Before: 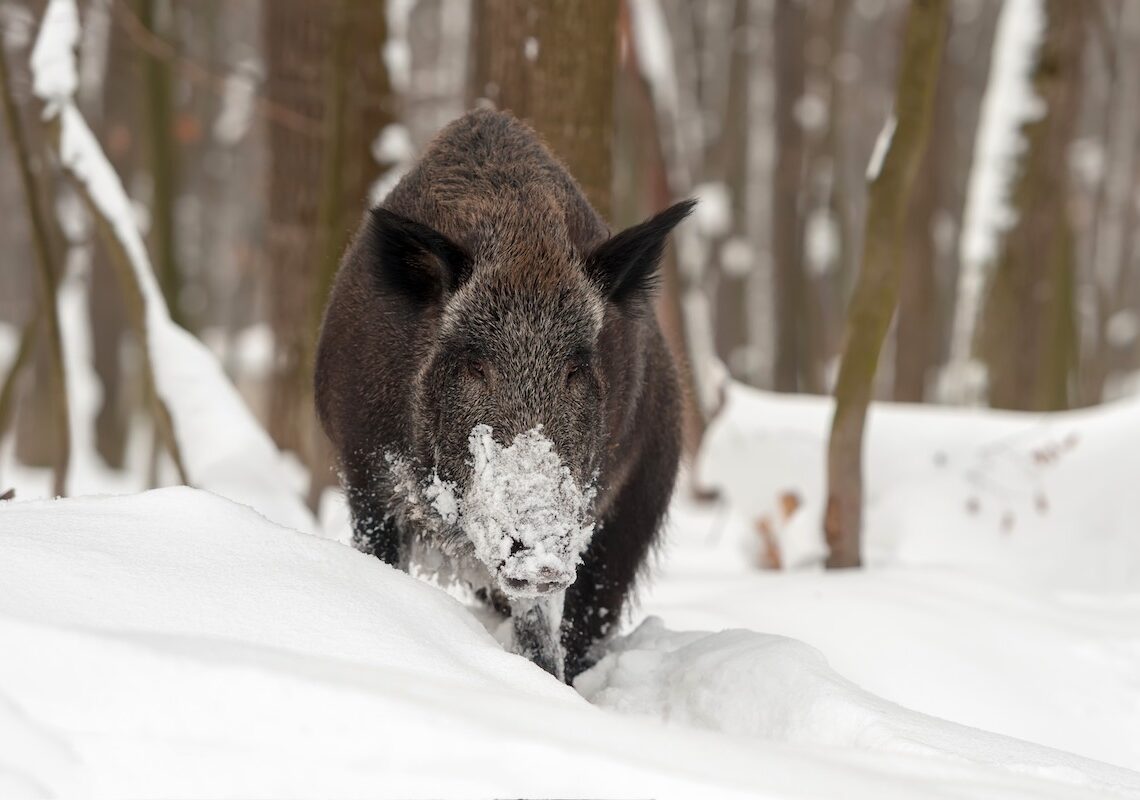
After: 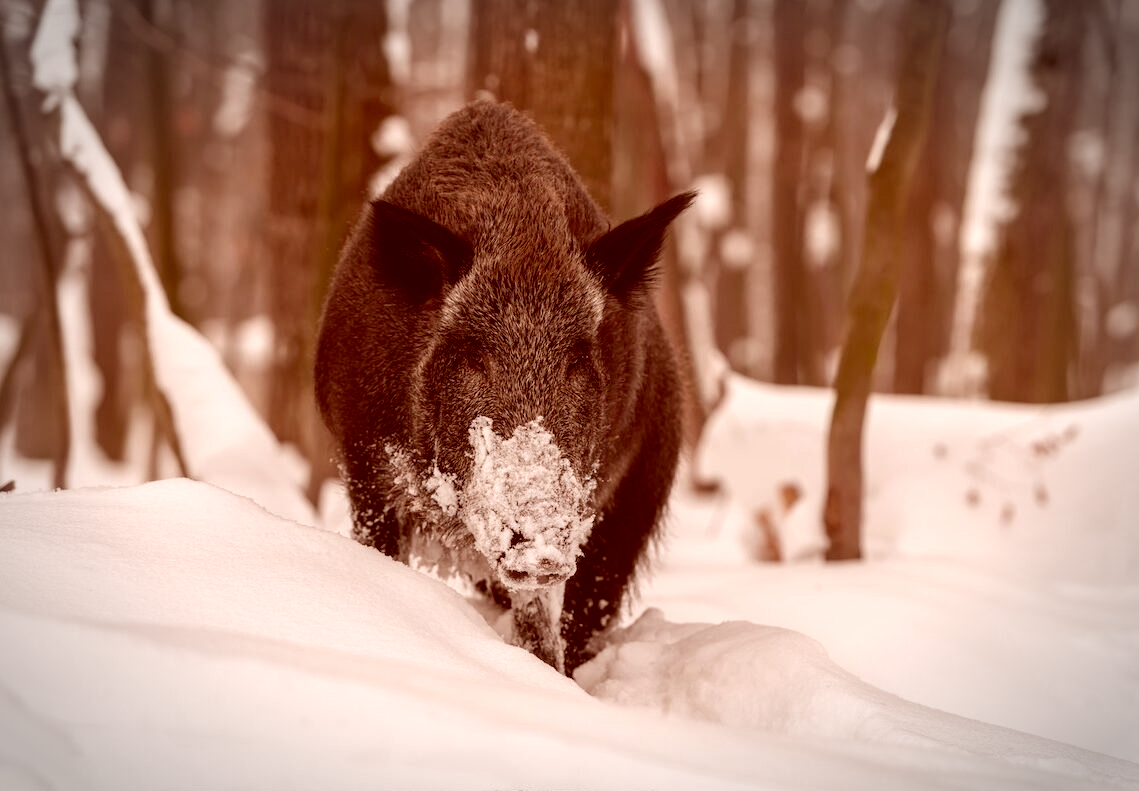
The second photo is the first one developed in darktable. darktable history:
local contrast: highlights 25%, shadows 75%, midtone range 0.75
crop: top 1.049%, right 0.001%
vignetting: automatic ratio true
color correction: highlights a* 9.03, highlights b* 8.71, shadows a* 40, shadows b* 40, saturation 0.8
